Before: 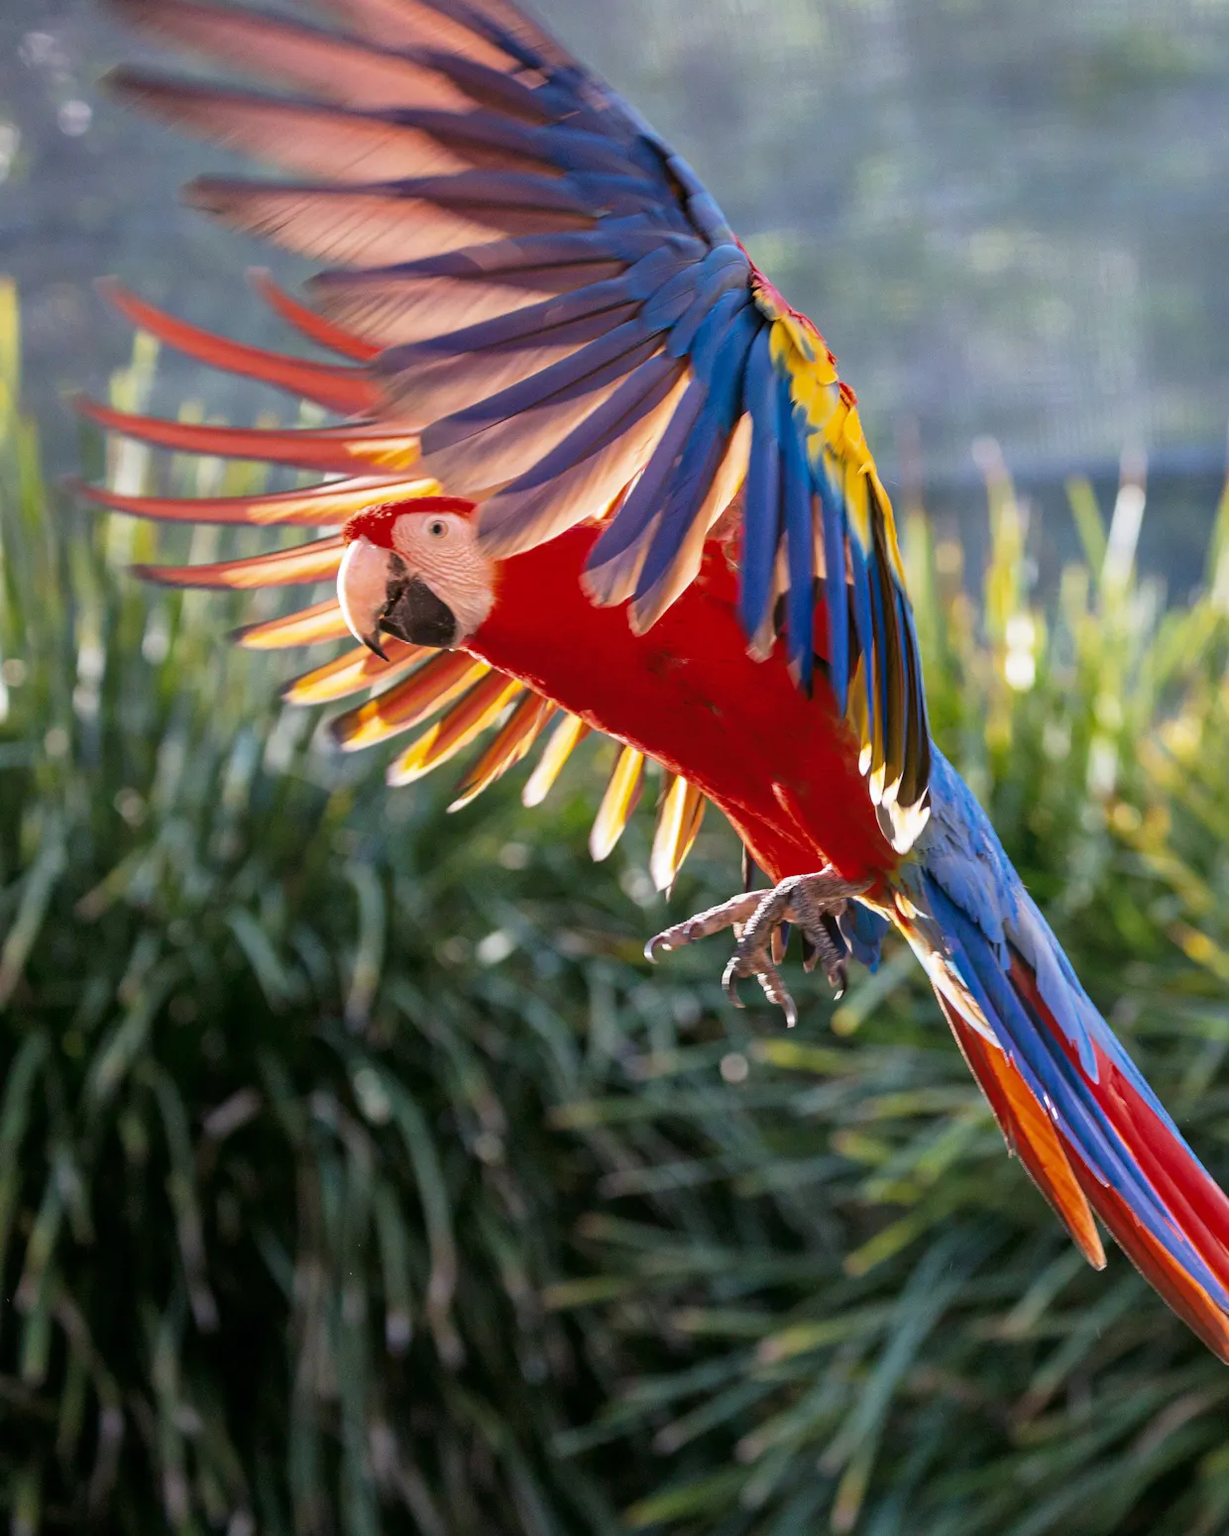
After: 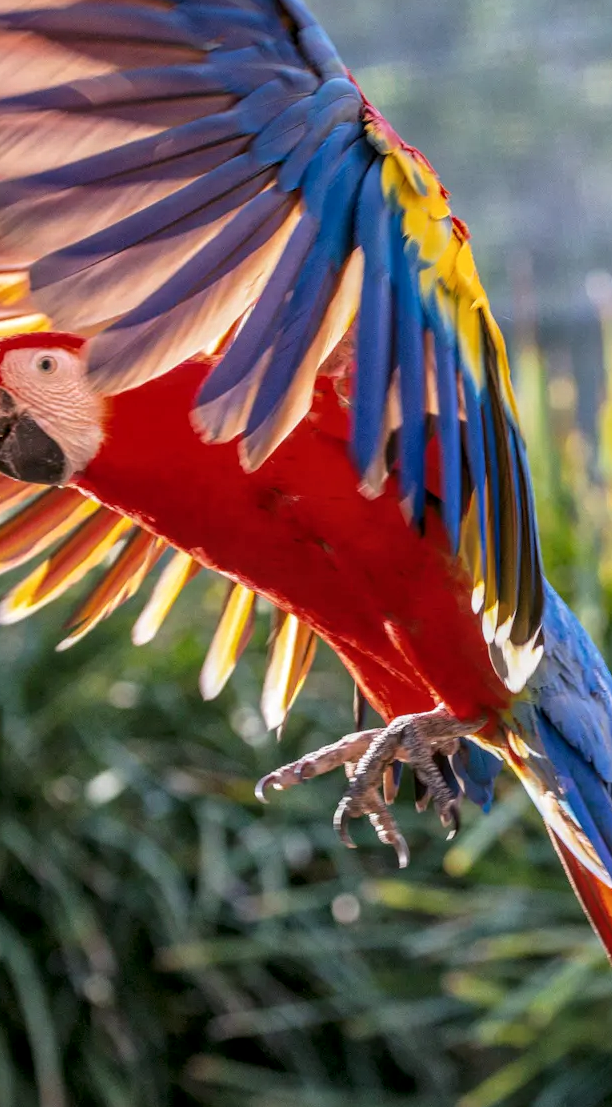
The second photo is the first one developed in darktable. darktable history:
local contrast: highlights 5%, shadows 0%, detail 133%
crop: left 31.931%, top 10.962%, right 18.586%, bottom 17.613%
